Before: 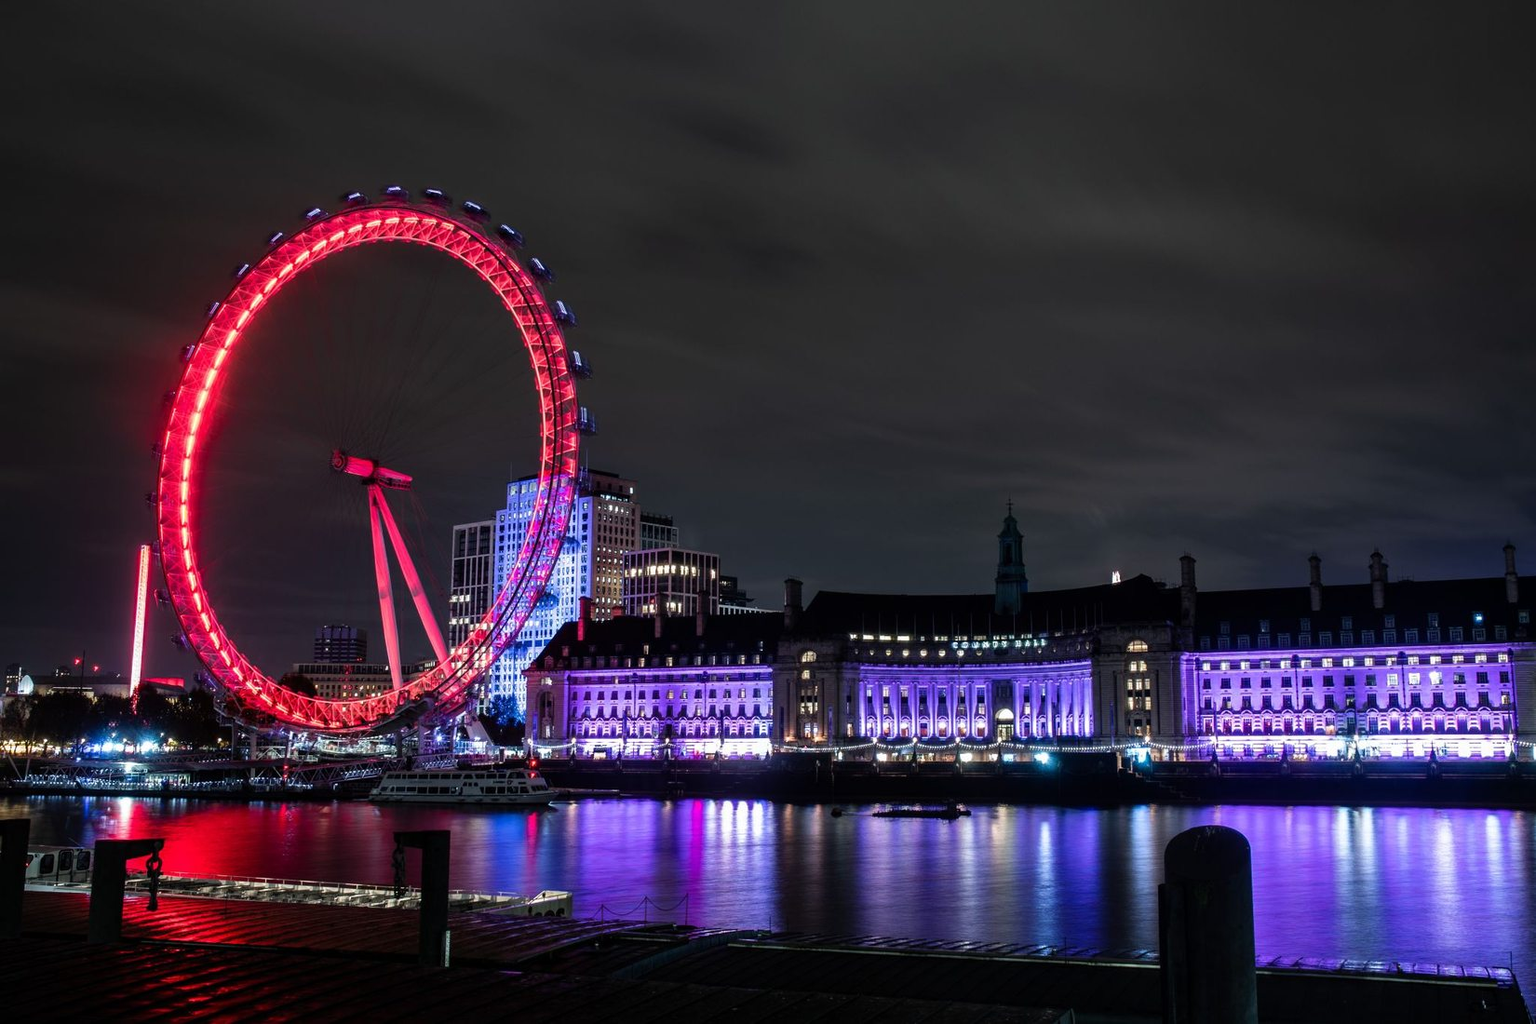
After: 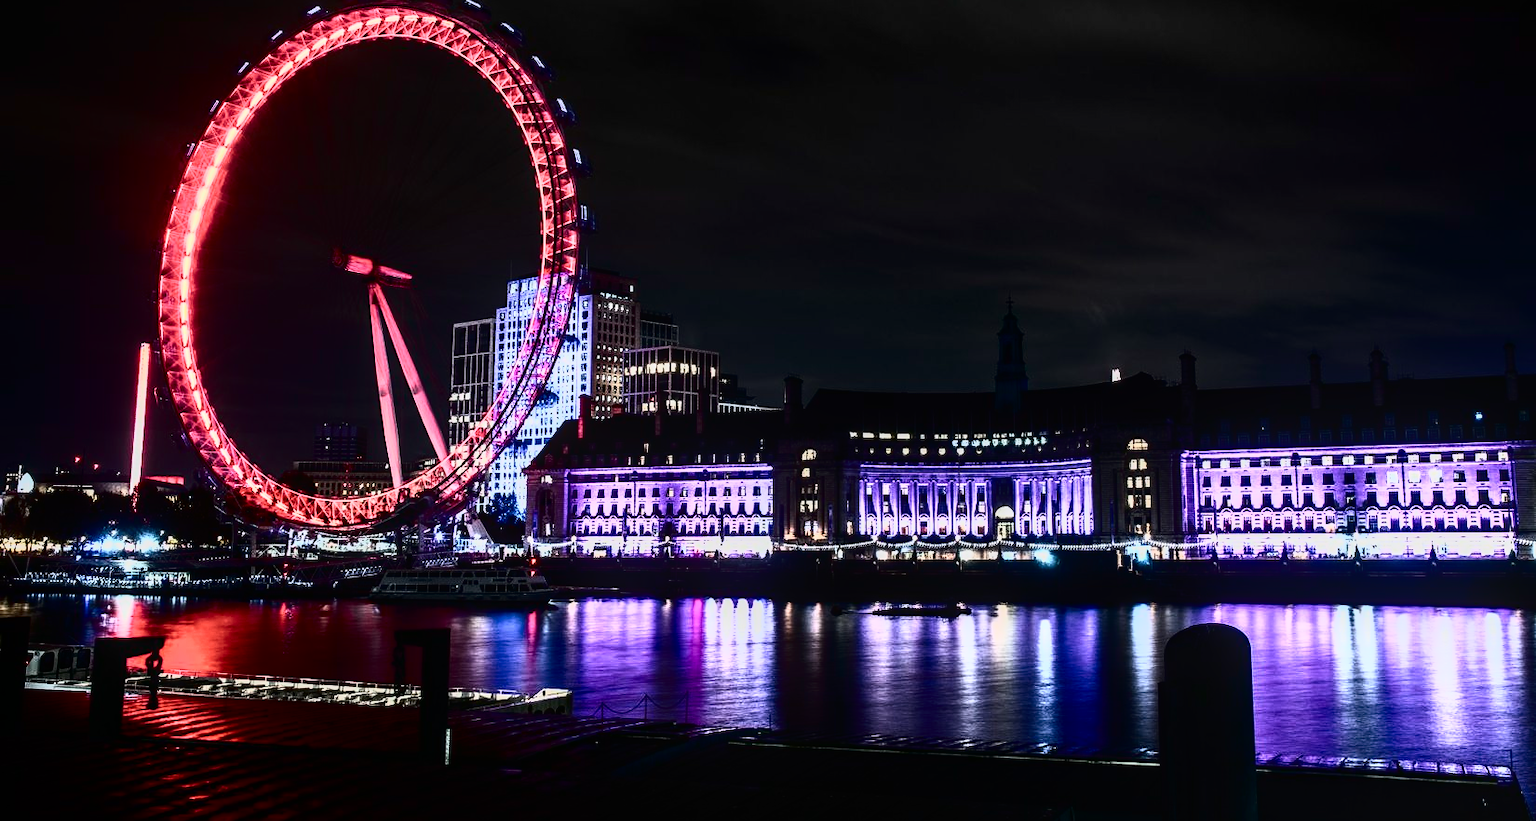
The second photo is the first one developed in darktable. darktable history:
crop and rotate: top 19.736%
local contrast: on, module defaults
contrast brightness saturation: saturation -0.062
tone curve: curves: ch0 [(0, 0) (0.003, 0) (0.011, 0.001) (0.025, 0.003) (0.044, 0.003) (0.069, 0.006) (0.1, 0.009) (0.136, 0.014) (0.177, 0.029) (0.224, 0.061) (0.277, 0.127) (0.335, 0.218) (0.399, 0.38) (0.468, 0.588) (0.543, 0.809) (0.623, 0.947) (0.709, 0.987) (0.801, 0.99) (0.898, 0.99) (1, 1)], color space Lab, independent channels, preserve colors none
